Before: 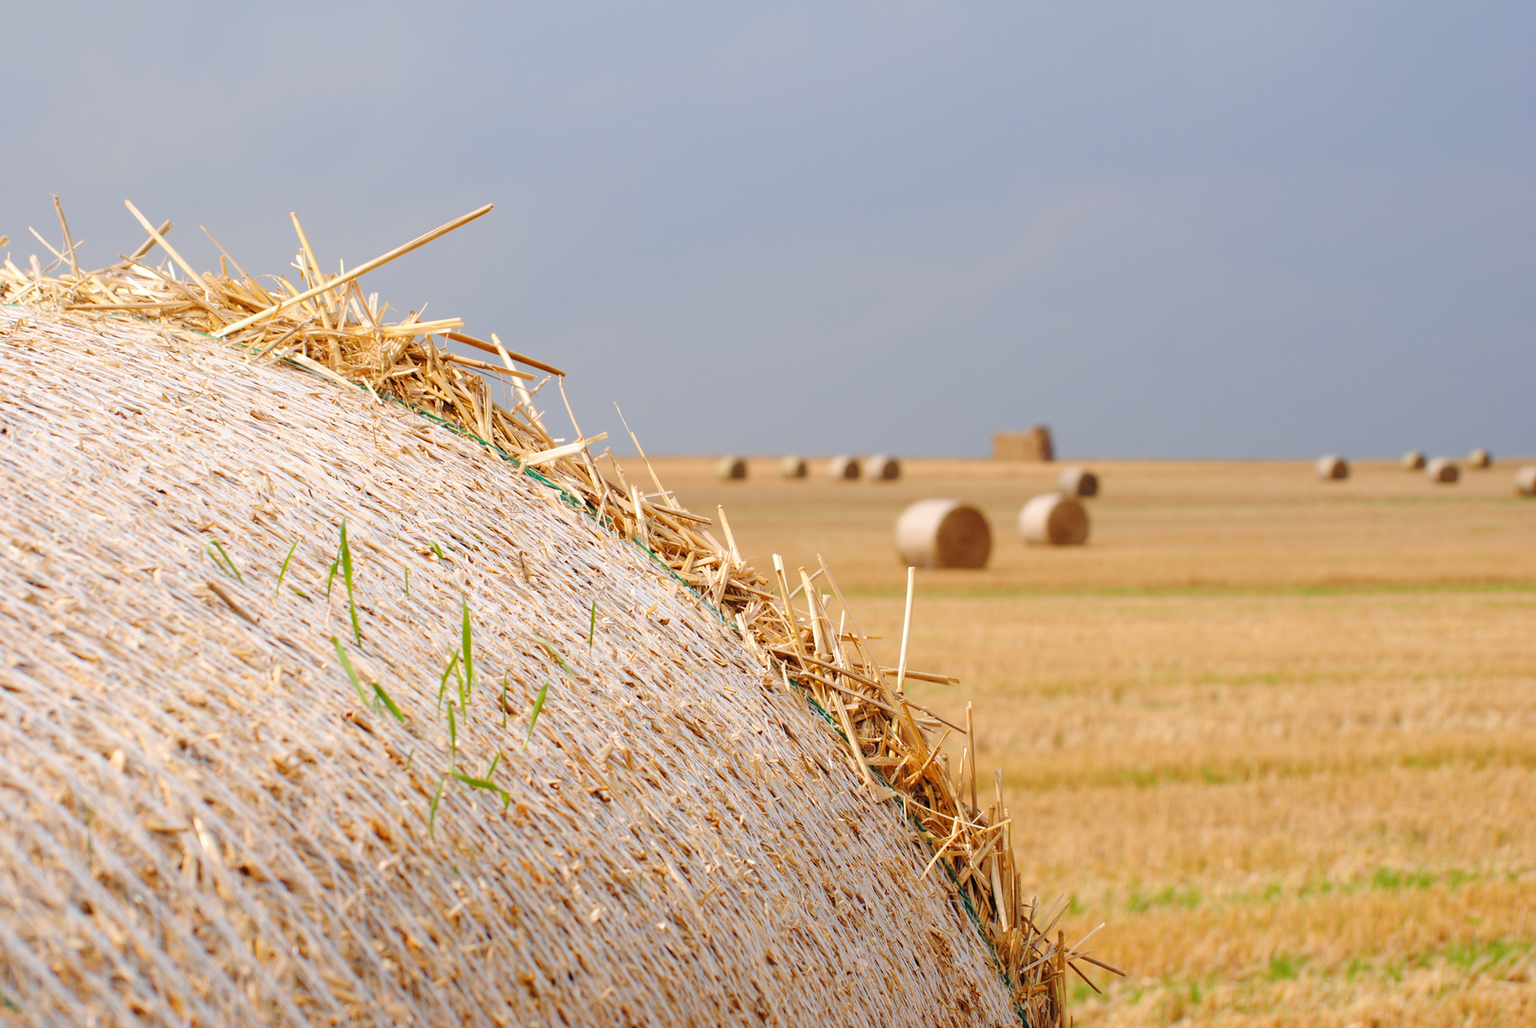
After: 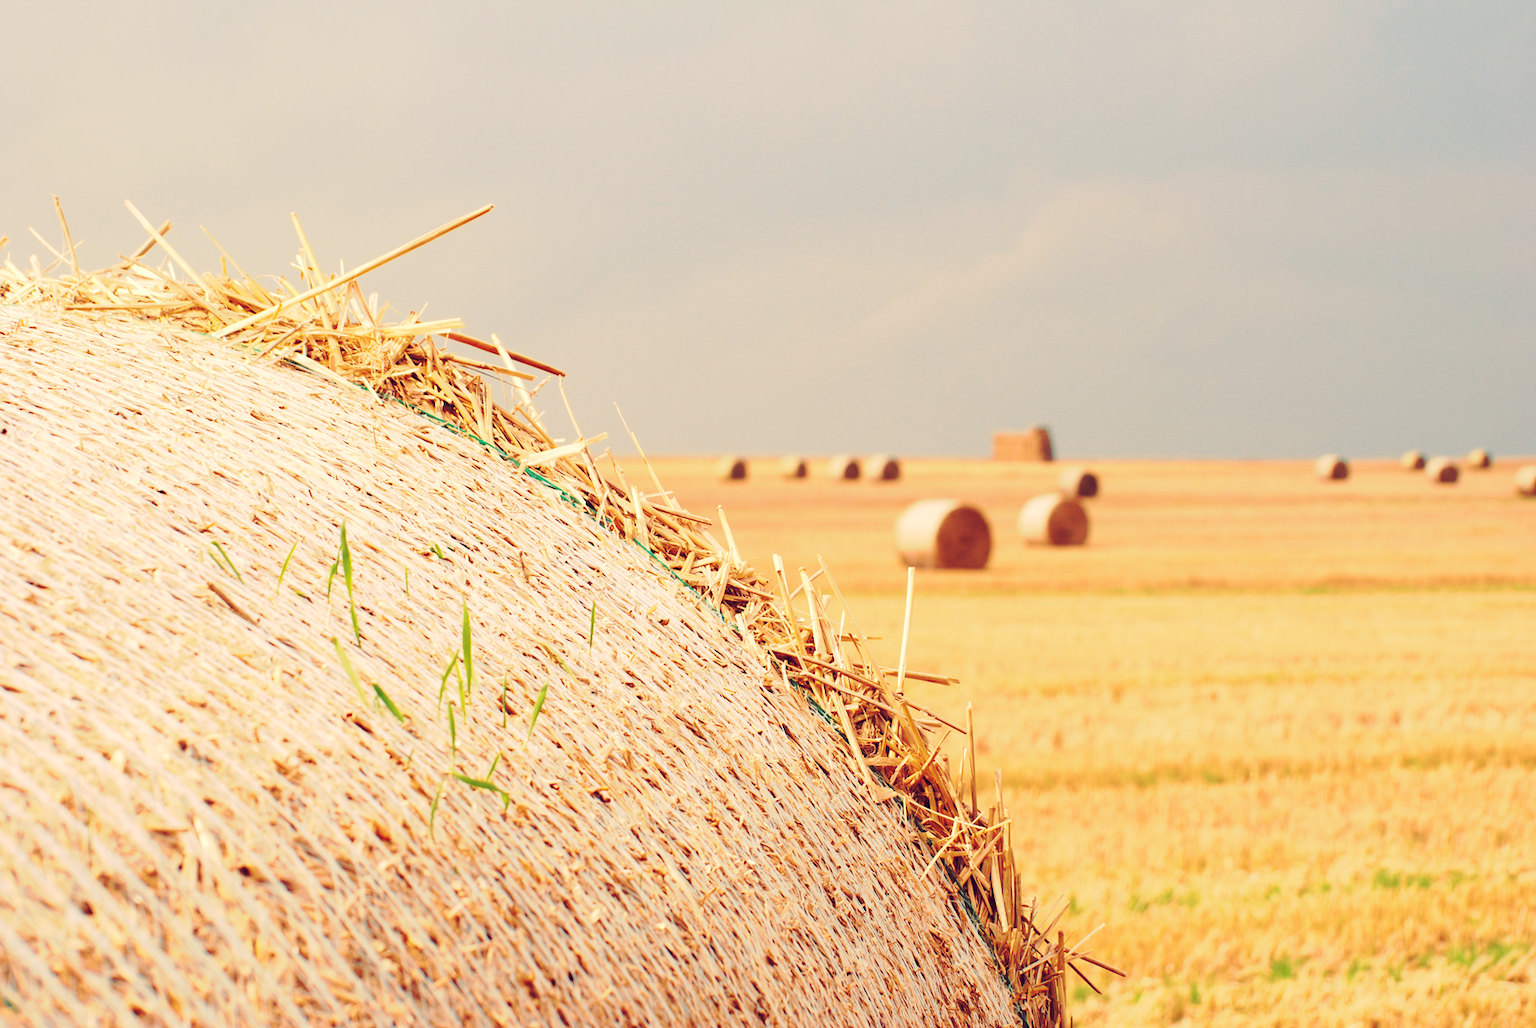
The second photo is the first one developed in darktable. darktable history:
tone curve: curves: ch0 [(0, 0) (0.003, 0.045) (0.011, 0.054) (0.025, 0.069) (0.044, 0.083) (0.069, 0.101) (0.1, 0.119) (0.136, 0.146) (0.177, 0.177) (0.224, 0.221) (0.277, 0.277) (0.335, 0.362) (0.399, 0.452) (0.468, 0.571) (0.543, 0.666) (0.623, 0.758) (0.709, 0.853) (0.801, 0.896) (0.898, 0.945) (1, 1)], preserve colors none
color look up table: target L [92.5, 91, 90.29, 79.96, 71.04, 66.71, 68.05, 58.79, 49.31, 43.96, 42.12, 32.78, 12.34, 200.57, 88.29, 71.6, 72.49, 62.34, 61.1, 53.73, 50.71, 49.28, 52.95, 43.83, 42.45, 26.52, 21.28, 85, 71.12, 69.9, 61.69, 53.64, 51.18, 49.41, 45.72, 36.92, 35.2, 35.63, 33.63, 14.3, 7.145, 94.07, 83.99, 73.72, 69.75, 66.92, 55.26, 51.72, 40.26], target a [-19.21, -4.609, -12.5, -74.17, -72.32, -33.5, 0.436, -51.33, -20.97, -28.82, -7.277, -5.848, 23.31, 0, 2.078, 17.36, 15.64, 31.26, 24.07, 45.56, 56.92, 10.12, 4.462, 49.08, 54.11, 40.8, 33.21, 28.05, 4.083, 28.88, 30.83, 62.83, 60.73, -3.537, 63.17, 20.01, 4.026, 47.99, 33.79, 43.35, 37.26, 3.097, -53.07, -53.78, -8.319, -46.66, -11.96, -22.62, -17.67], target b [82.67, 41.16, 56.55, 26.03, 59.78, 22.31, 58.29, 45.87, 36.35, 26.14, 8.416, 21.48, -3.103, 0, 44.89, 59.24, 44.95, 26.61, 24.56, 46.05, 14.21, 38.28, 9.912, 32.86, 15.04, 12.15, -3.906, 1.051, -18.41, 11.49, -11.37, -33.91, -7.11, -13.75, -13.75, -55.77, -34.56, -34.94, -18.75, -51.14, -34.98, 26.55, 11.63, -8.968, 5.215, 6.354, -40.28, -14.19, -1.885], num patches 49
